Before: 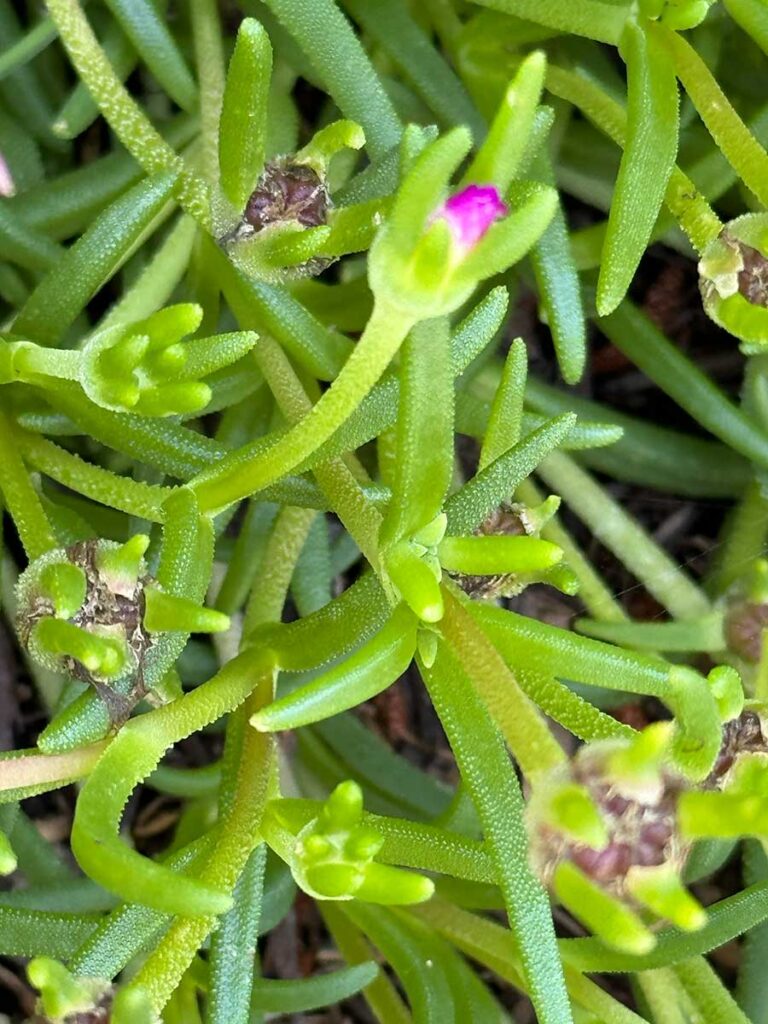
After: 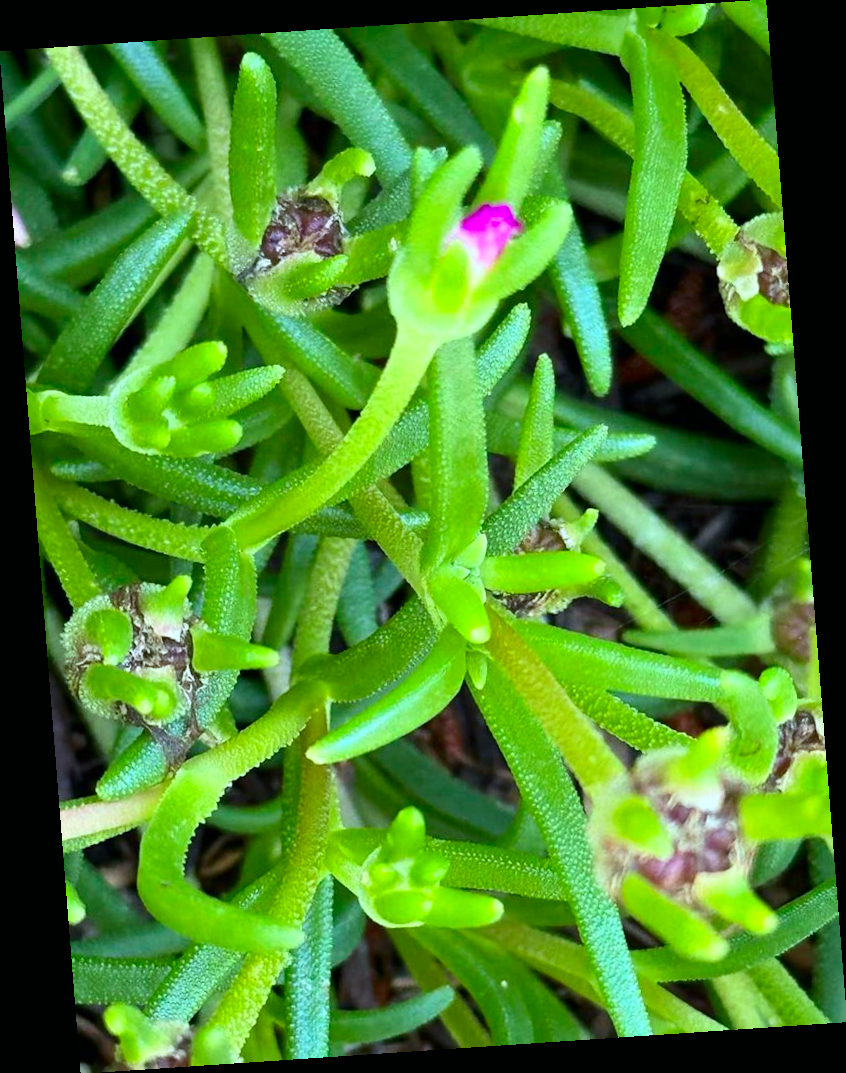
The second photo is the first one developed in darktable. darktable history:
contrast brightness saturation: contrast 0.18, saturation 0.3
rotate and perspective: rotation -4.2°, shear 0.006, automatic cropping off
exposure: black level correction 0, compensate exposure bias true, compensate highlight preservation false
color calibration: illuminant F (fluorescent), F source F9 (Cool White Deluxe 4150 K) – high CRI, x 0.374, y 0.373, temperature 4158.34 K
